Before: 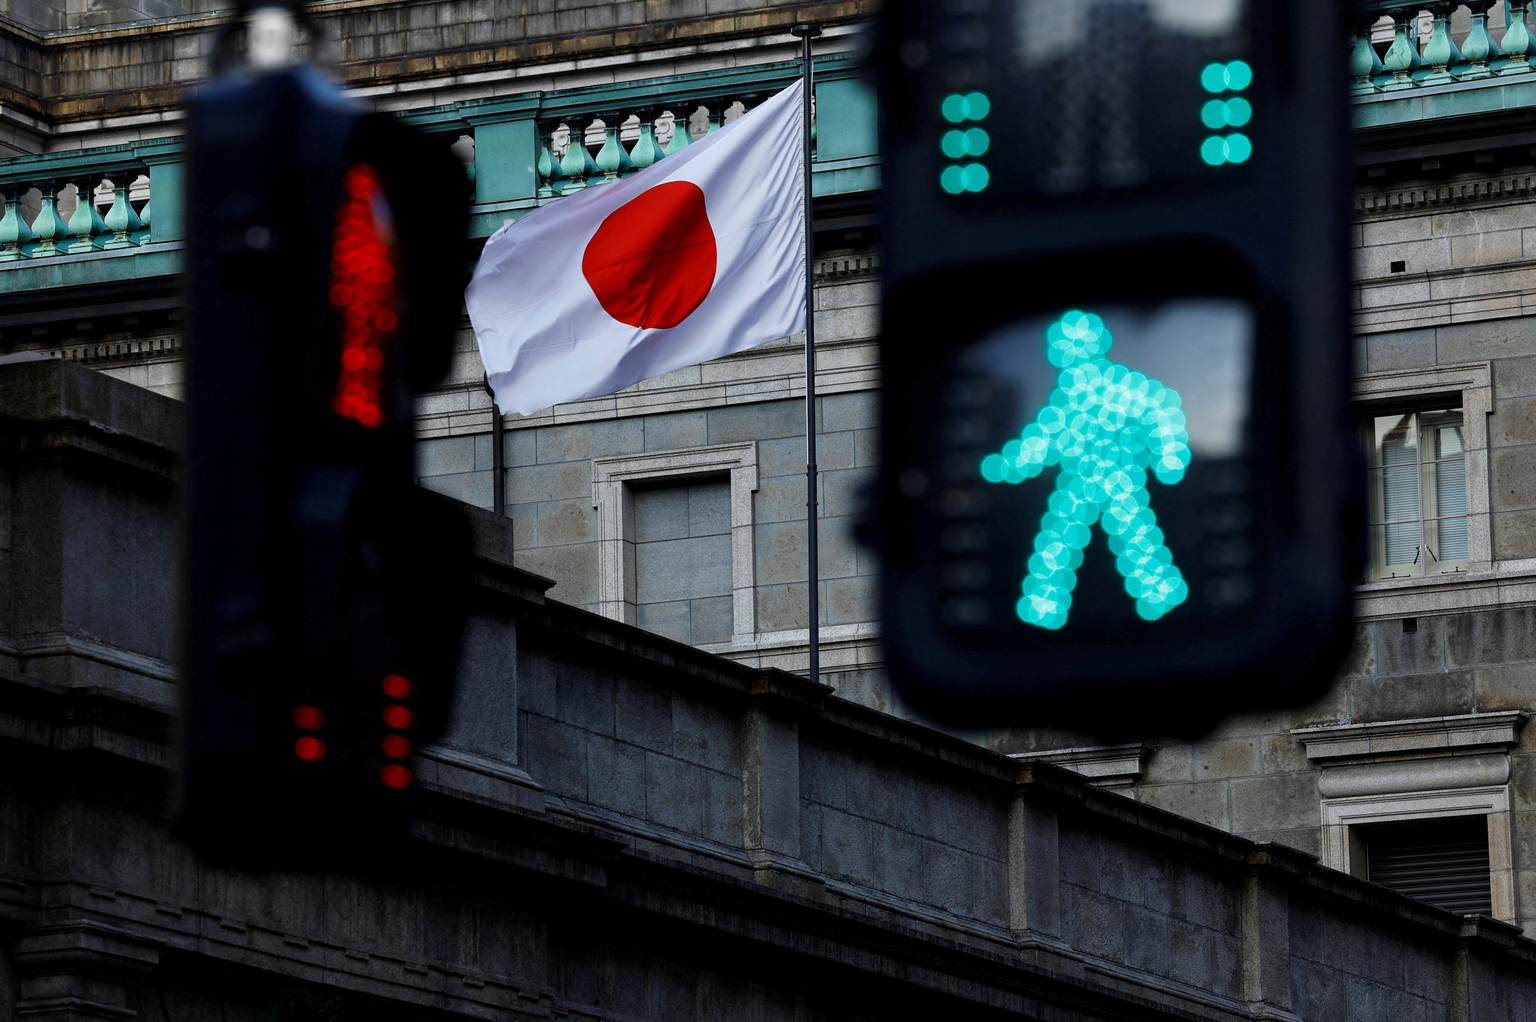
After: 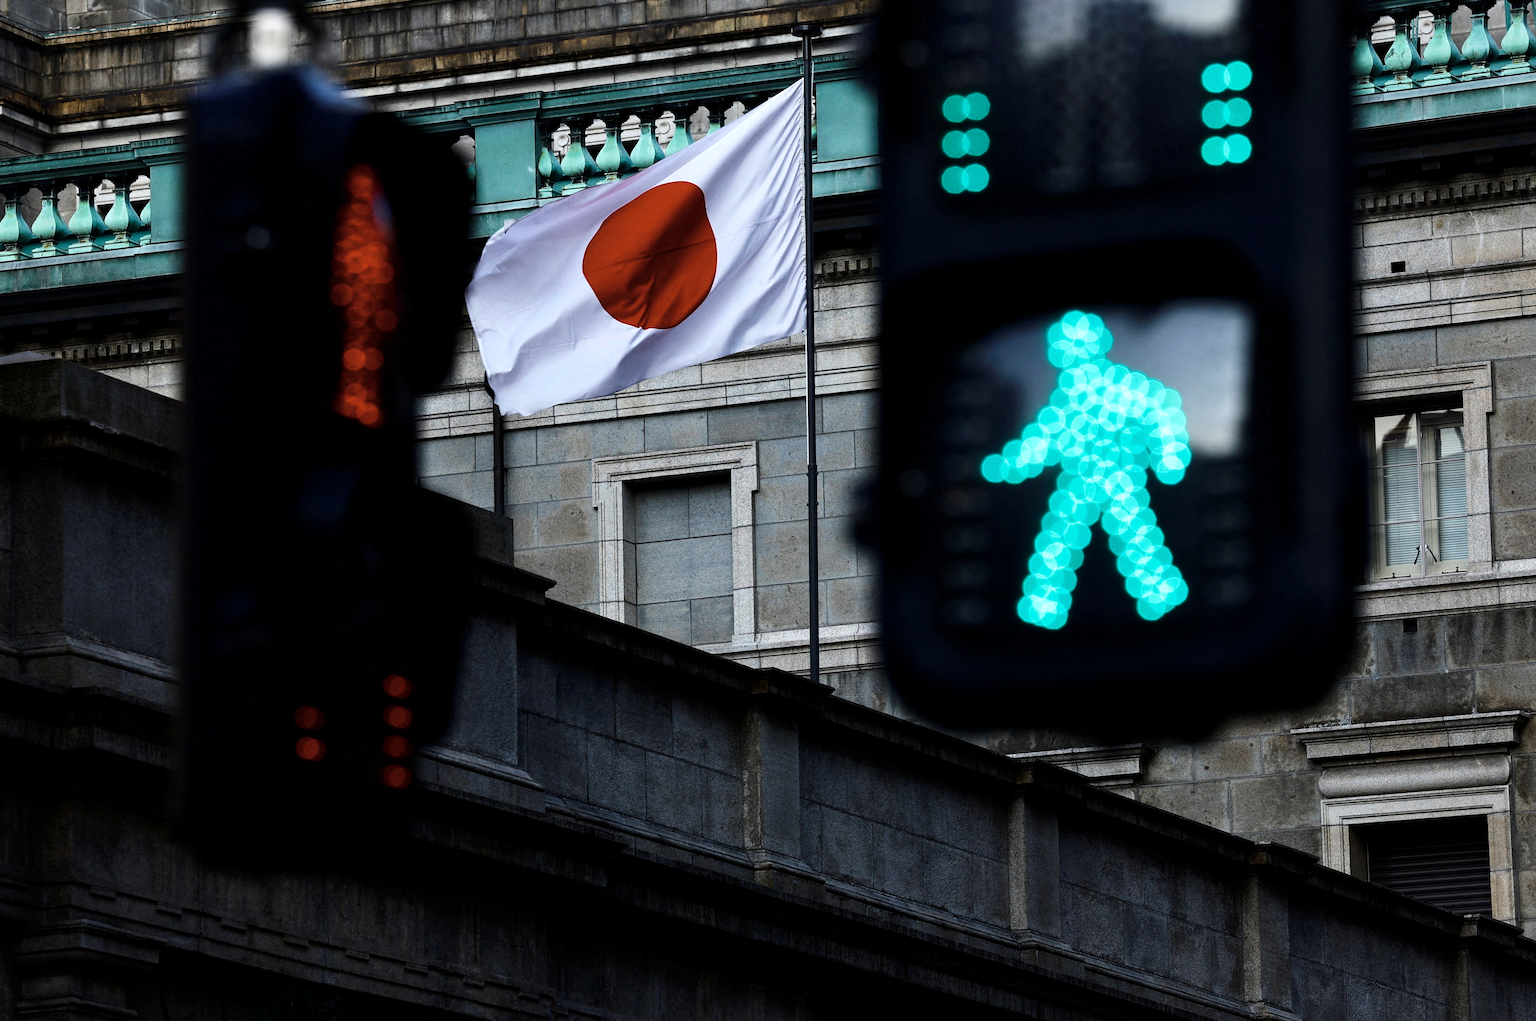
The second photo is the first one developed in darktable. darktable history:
contrast brightness saturation: contrast 0.099, saturation -0.29
color balance rgb: shadows lift › luminance -9.059%, perceptual saturation grading › global saturation 31.163%, global vibrance 20%
tone equalizer: -8 EV -0.455 EV, -7 EV -0.371 EV, -6 EV -0.37 EV, -5 EV -0.191 EV, -3 EV 0.248 EV, -2 EV 0.349 EV, -1 EV 0.39 EV, +0 EV 0.419 EV, edges refinement/feathering 500, mask exposure compensation -1.57 EV, preserve details no
